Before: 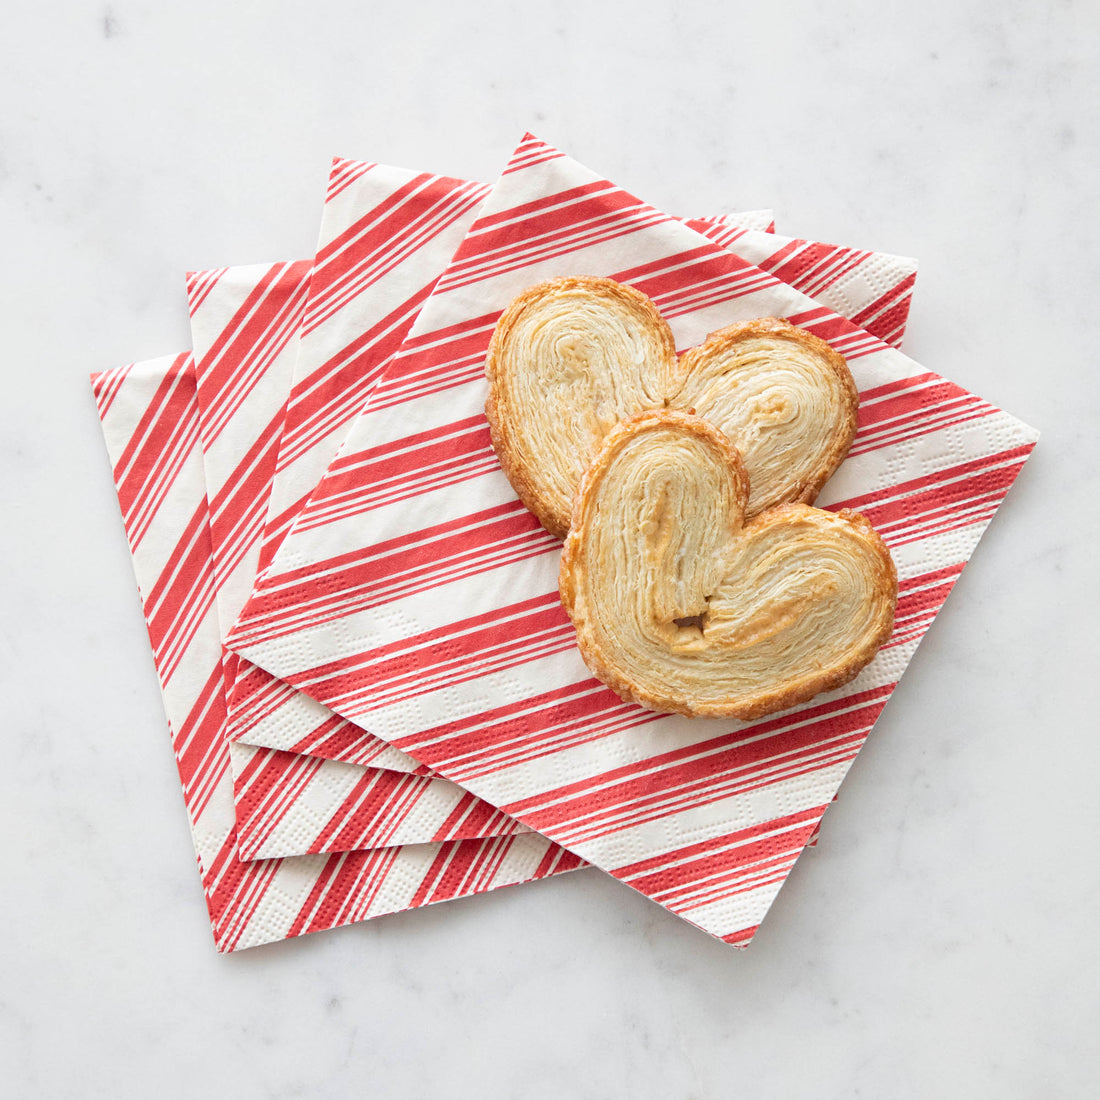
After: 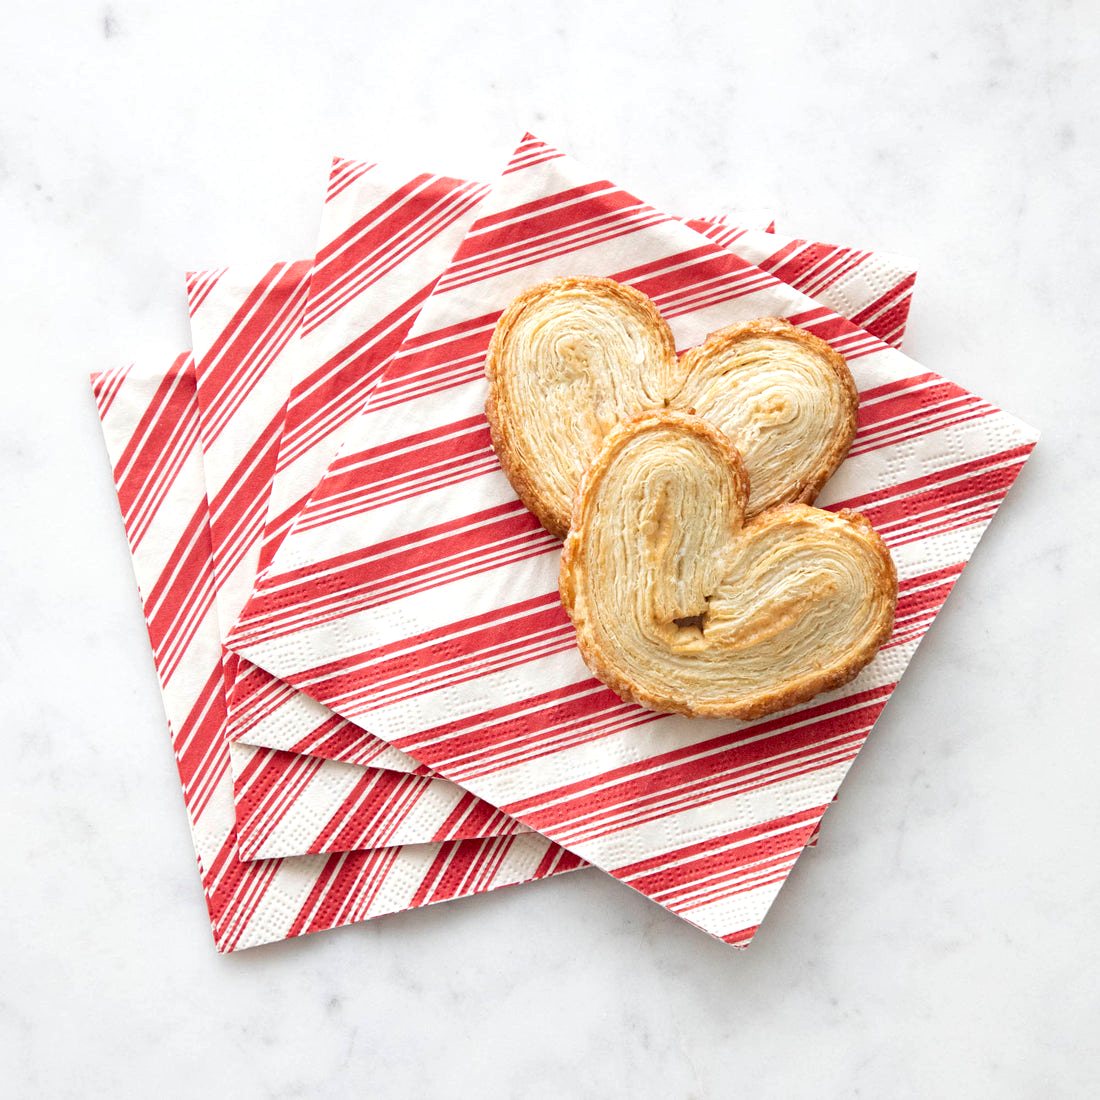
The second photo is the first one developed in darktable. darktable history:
rgb levels: levels [[0.01, 0.419, 0.839], [0, 0.5, 1], [0, 0.5, 1]]
contrast brightness saturation: brightness -0.09
